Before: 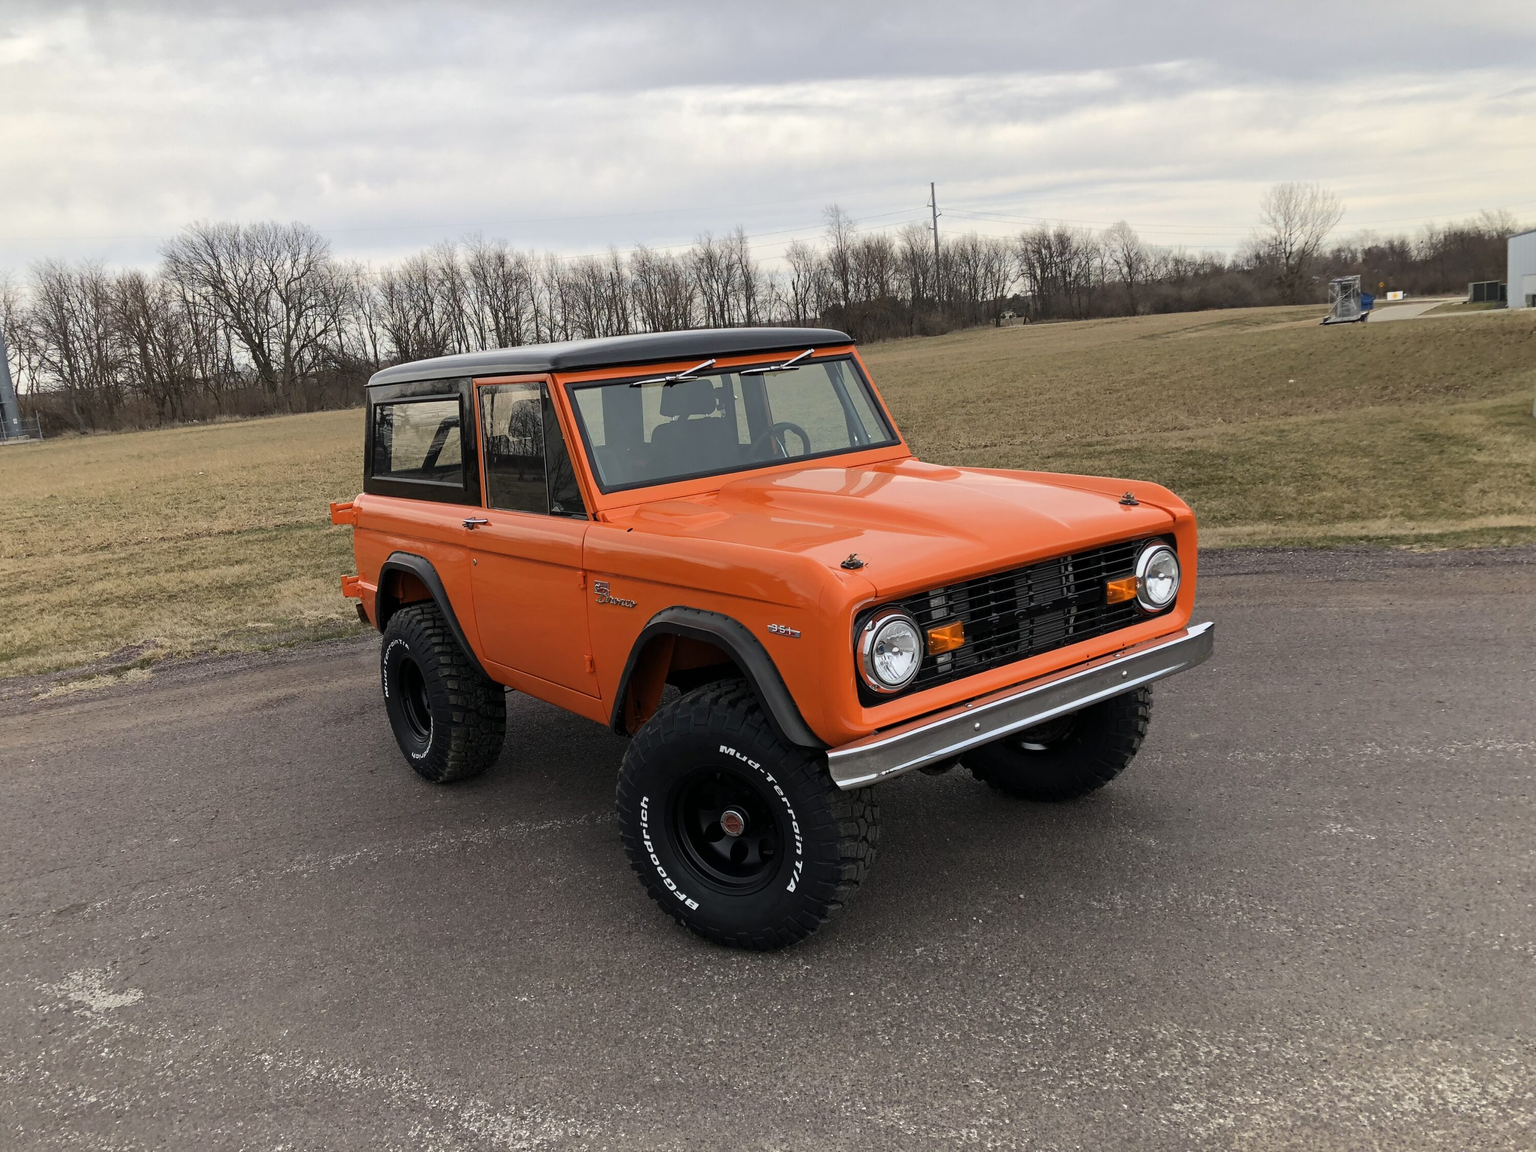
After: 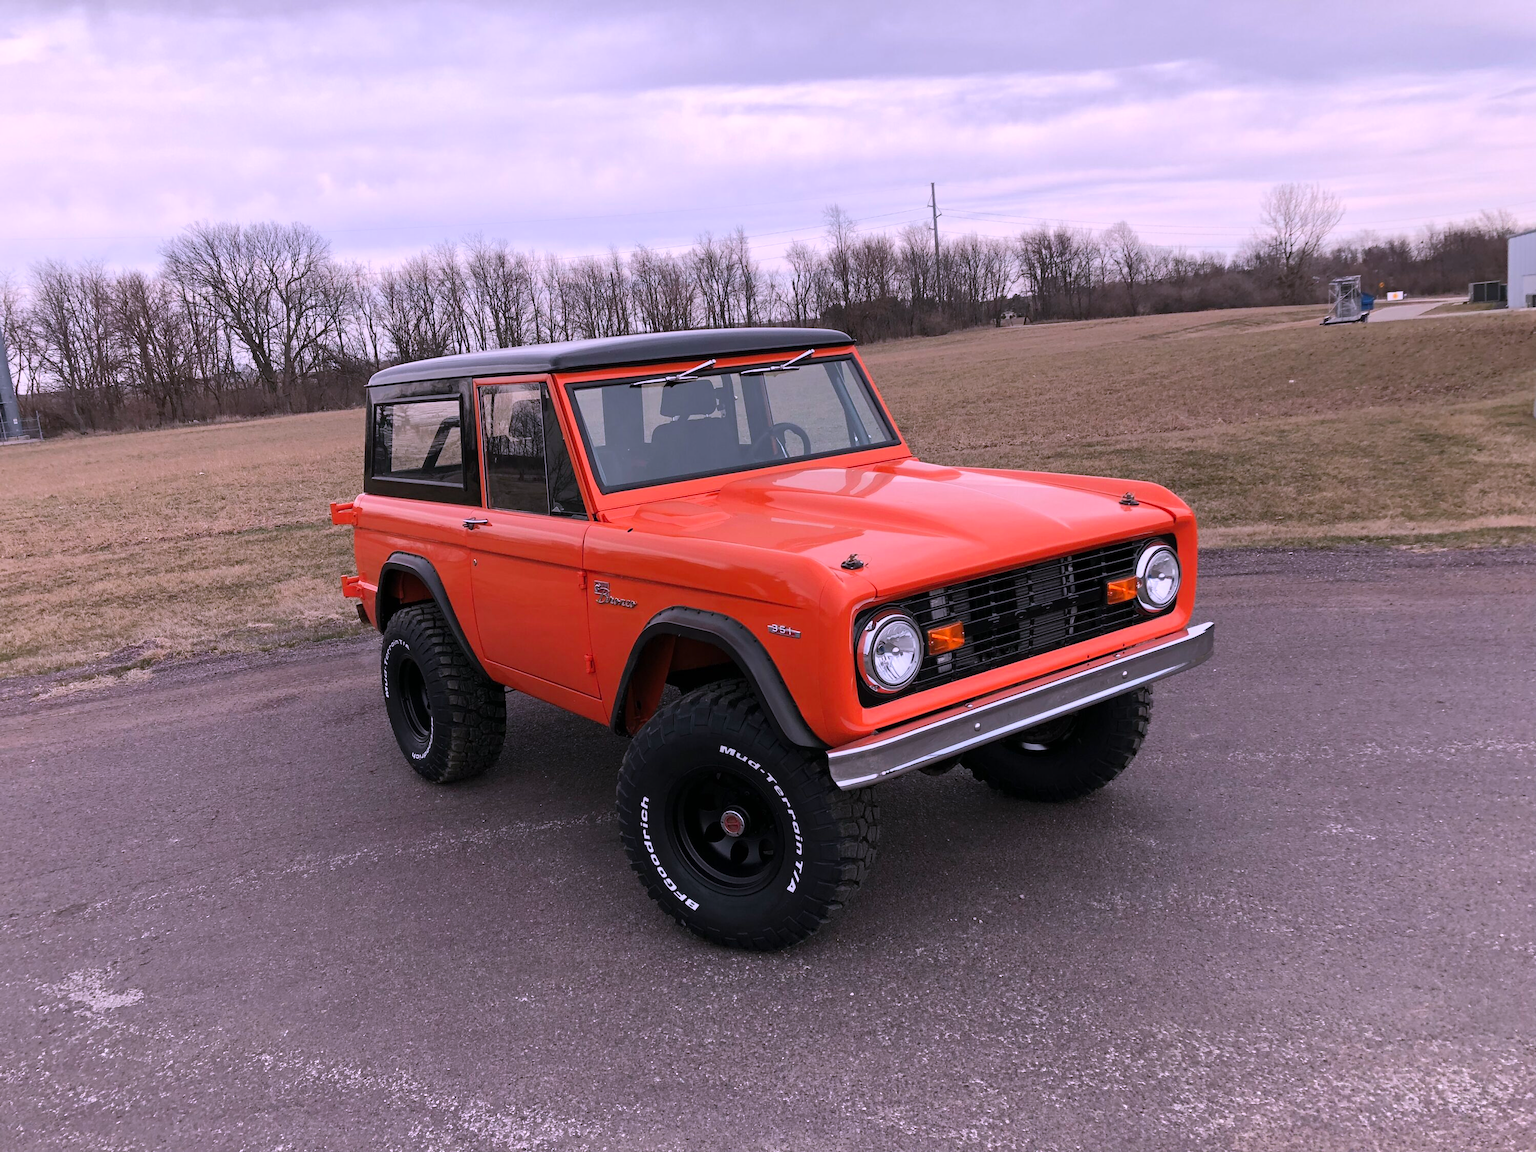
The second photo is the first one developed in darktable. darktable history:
color correction: highlights a* 15.14, highlights b* -25.4
